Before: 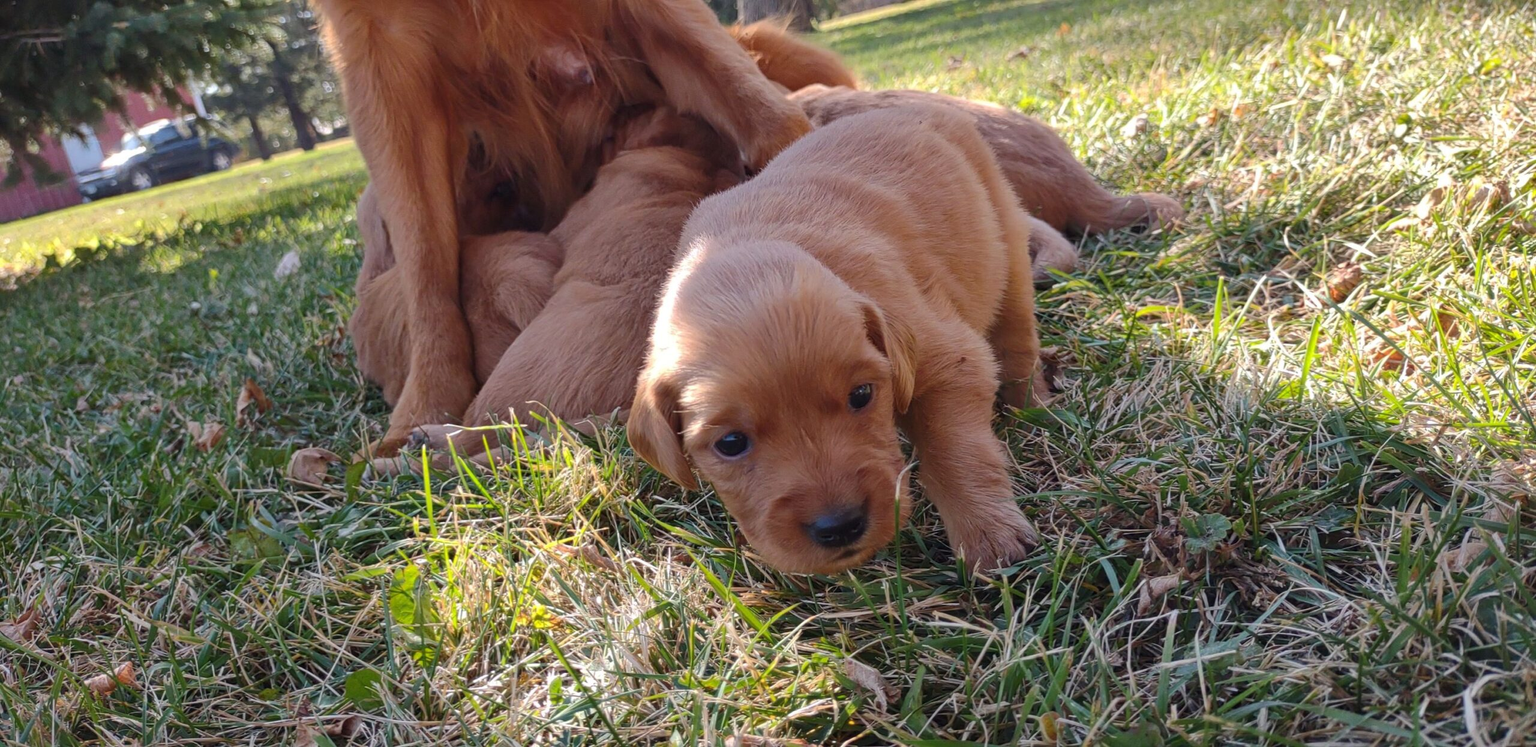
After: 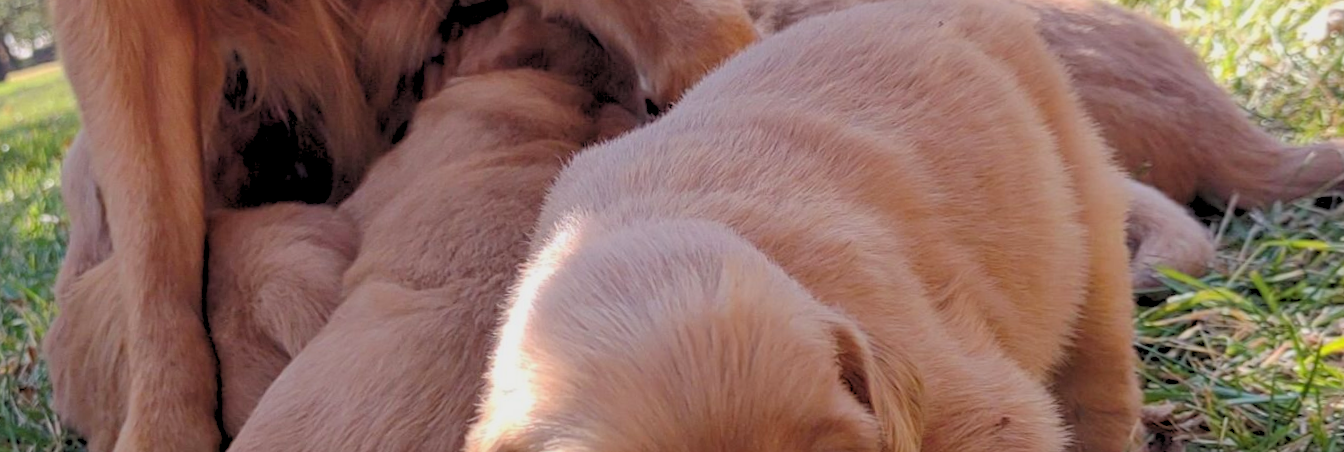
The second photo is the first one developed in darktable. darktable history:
crop: left 15.306%, top 9.065%, right 30.789%, bottom 48.638%
rotate and perspective: rotation 1.69°, lens shift (vertical) -0.023, lens shift (horizontal) -0.291, crop left 0.025, crop right 0.988, crop top 0.092, crop bottom 0.842
rgb levels: preserve colors sum RGB, levels [[0.038, 0.433, 0.934], [0, 0.5, 1], [0, 0.5, 1]]
